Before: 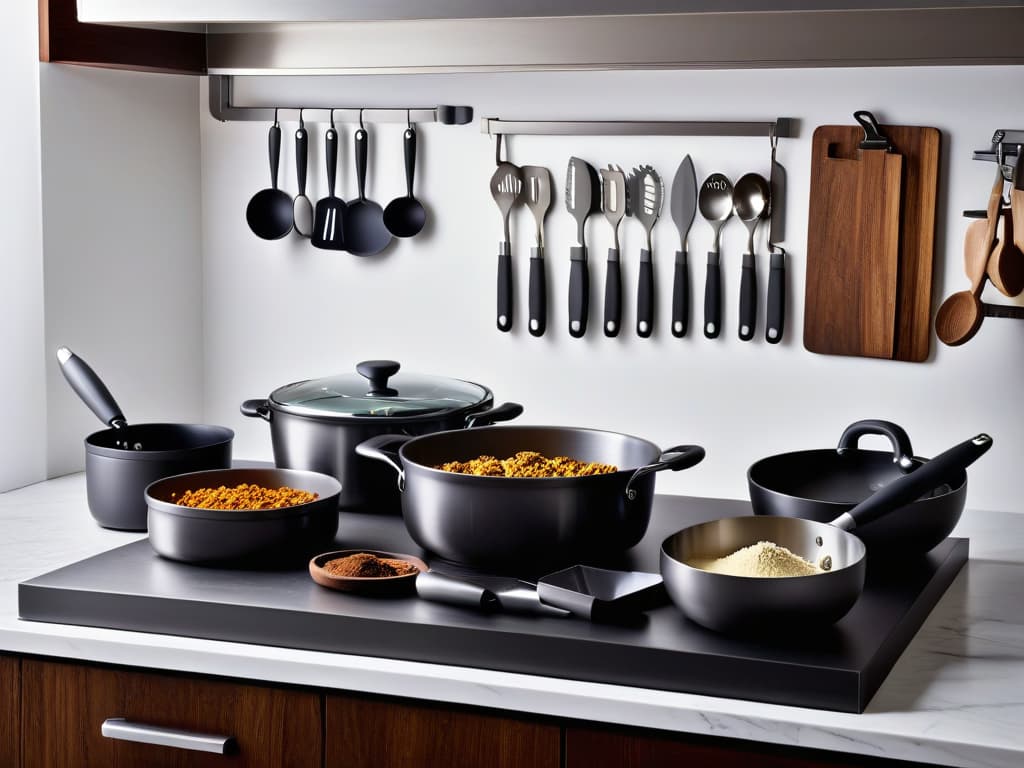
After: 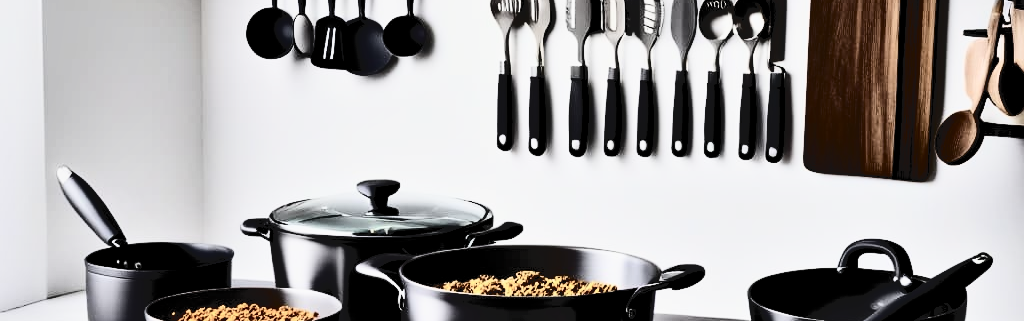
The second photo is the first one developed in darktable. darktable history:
contrast brightness saturation: contrast 0.255, saturation -0.316
shadows and highlights: soften with gaussian
tone curve: curves: ch0 [(0, 0) (0.003, 0.068) (0.011, 0.068) (0.025, 0.068) (0.044, 0.068) (0.069, 0.072) (0.1, 0.072) (0.136, 0.077) (0.177, 0.095) (0.224, 0.126) (0.277, 0.2) (0.335, 0.3) (0.399, 0.407) (0.468, 0.52) (0.543, 0.624) (0.623, 0.721) (0.709, 0.811) (0.801, 0.88) (0.898, 0.942) (1, 1)], color space Lab, independent channels, preserve colors none
exposure: black level correction 0.002, exposure -0.105 EV, compensate exposure bias true, compensate highlight preservation false
crop and rotate: top 23.61%, bottom 34.544%
filmic rgb: middle gray luminance 9.75%, black relative exposure -8.62 EV, white relative exposure 3.31 EV, target black luminance 0%, hardness 5.21, latitude 44.54%, contrast 1.313, highlights saturation mix 5.89%, shadows ↔ highlights balance 25.12%
